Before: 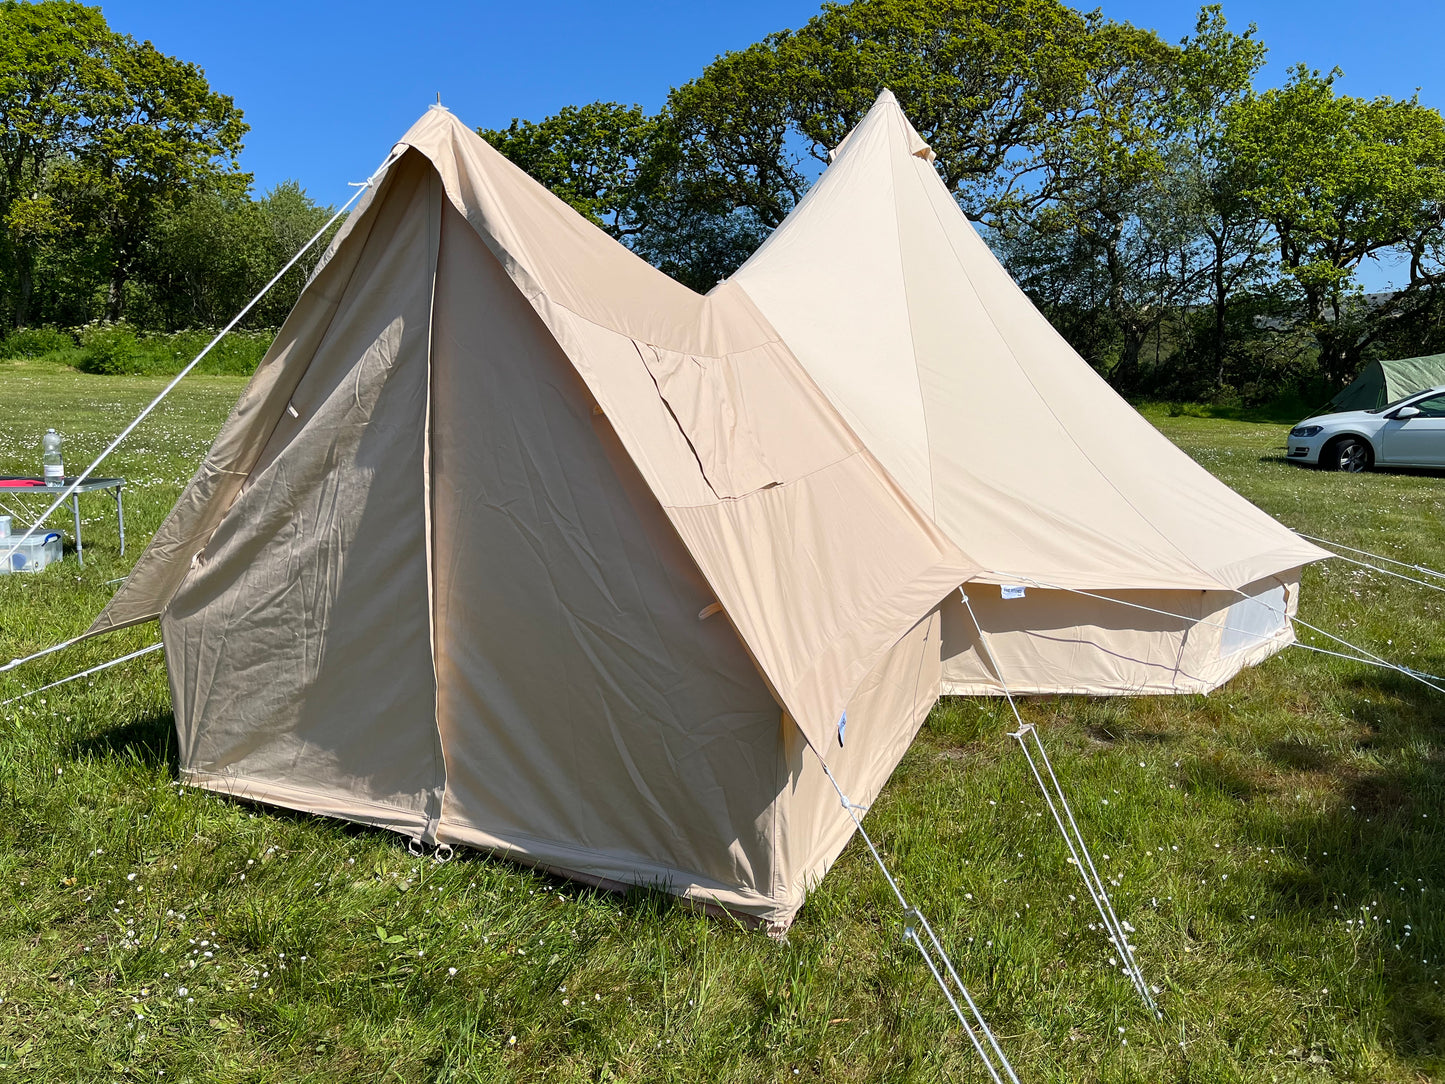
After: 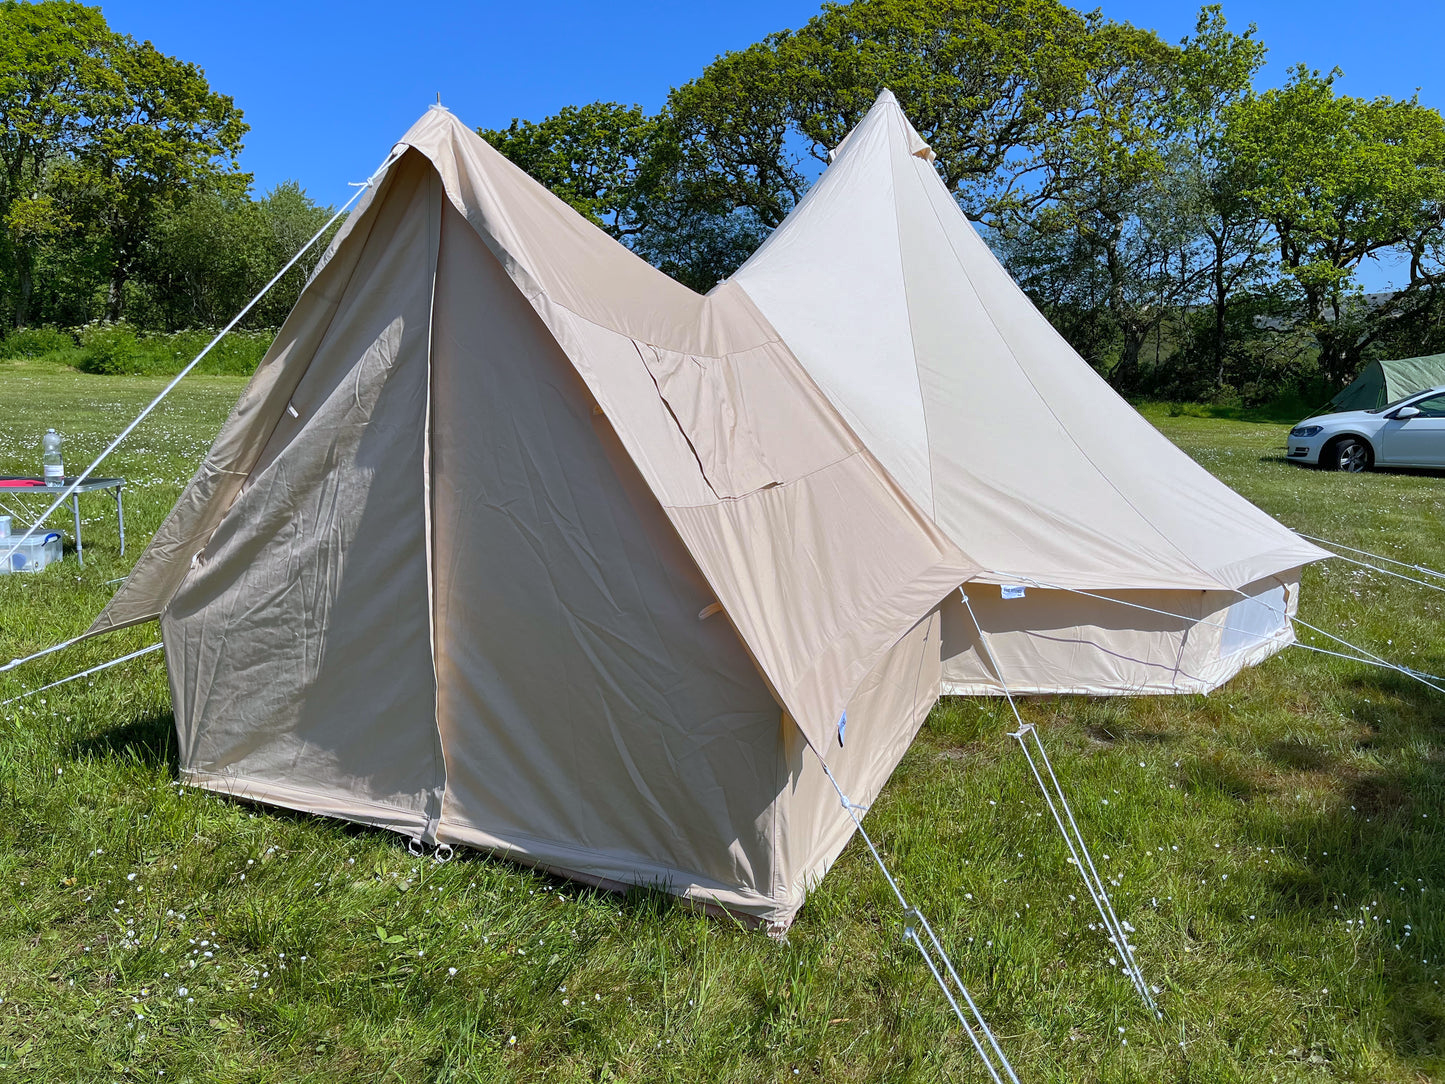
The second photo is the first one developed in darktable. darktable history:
white balance: red 0.954, blue 1.079
shadows and highlights: on, module defaults
